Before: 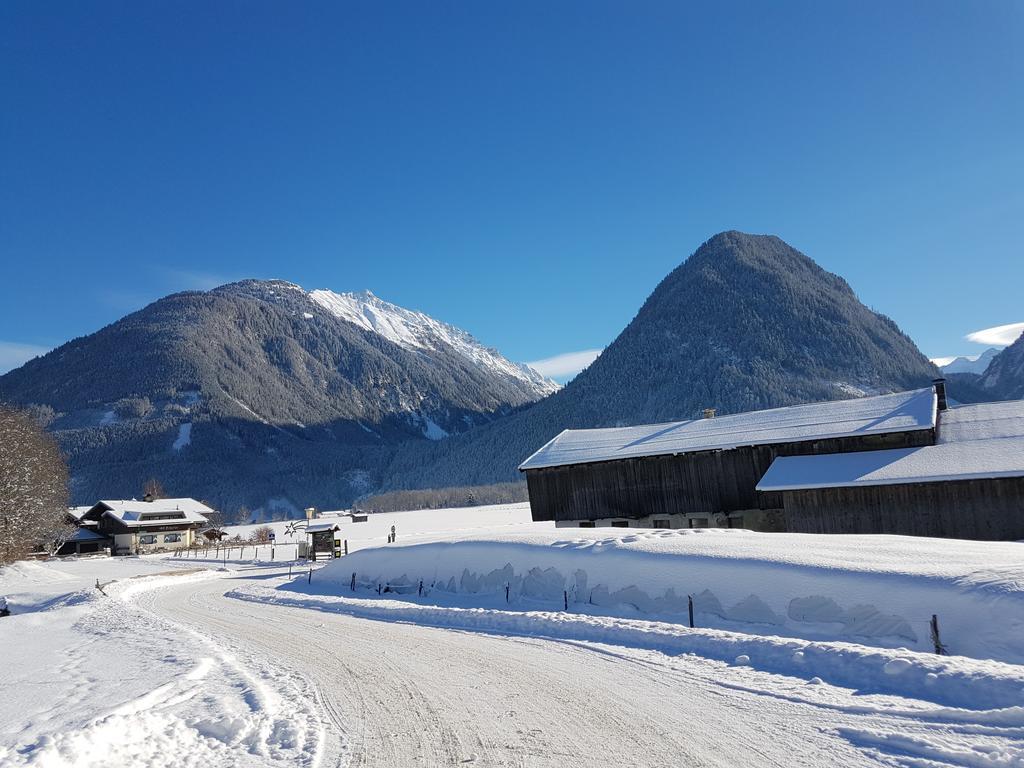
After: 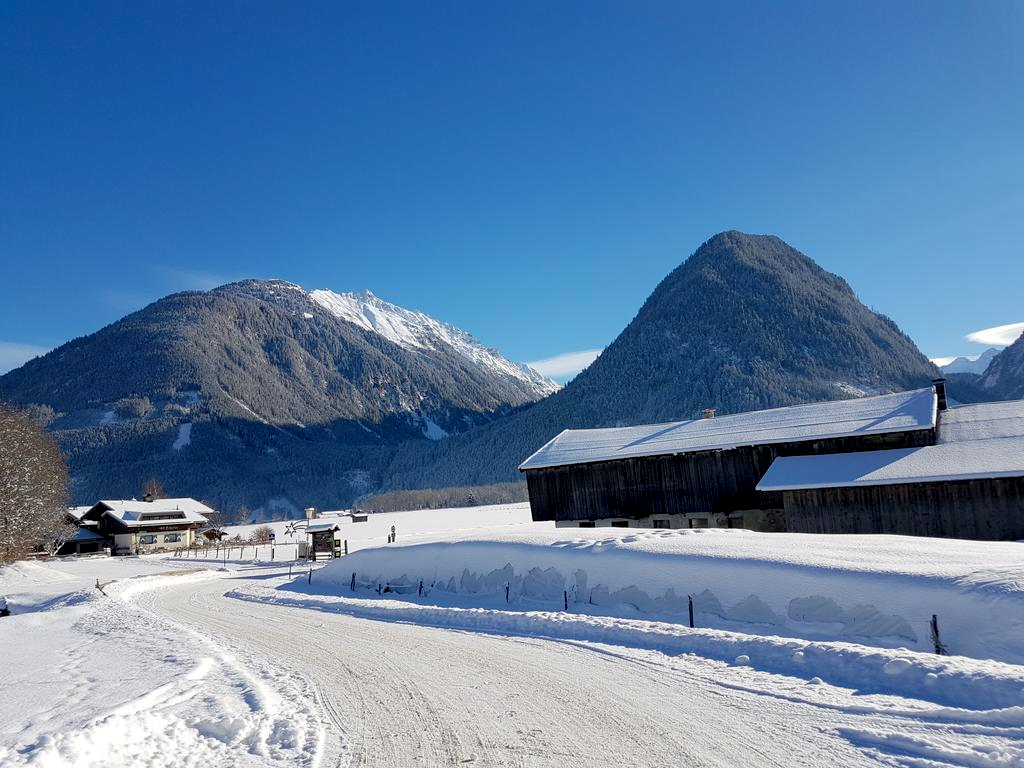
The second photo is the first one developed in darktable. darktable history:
color zones: curves: ch2 [(0, 0.5) (0.143, 0.5) (0.286, 0.489) (0.415, 0.421) (0.571, 0.5) (0.714, 0.5) (0.857, 0.5) (1, 0.5)]
exposure: black level correction 0.01, exposure 0.017 EV, compensate highlight preservation false
